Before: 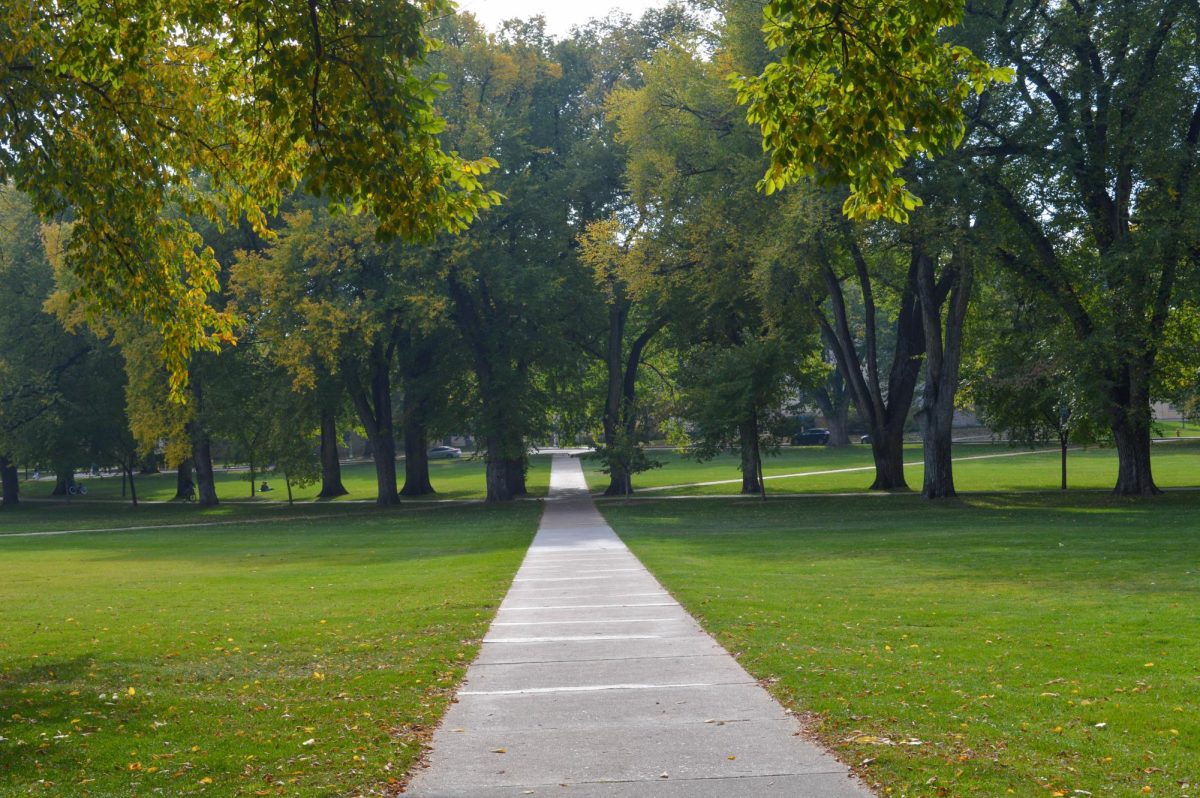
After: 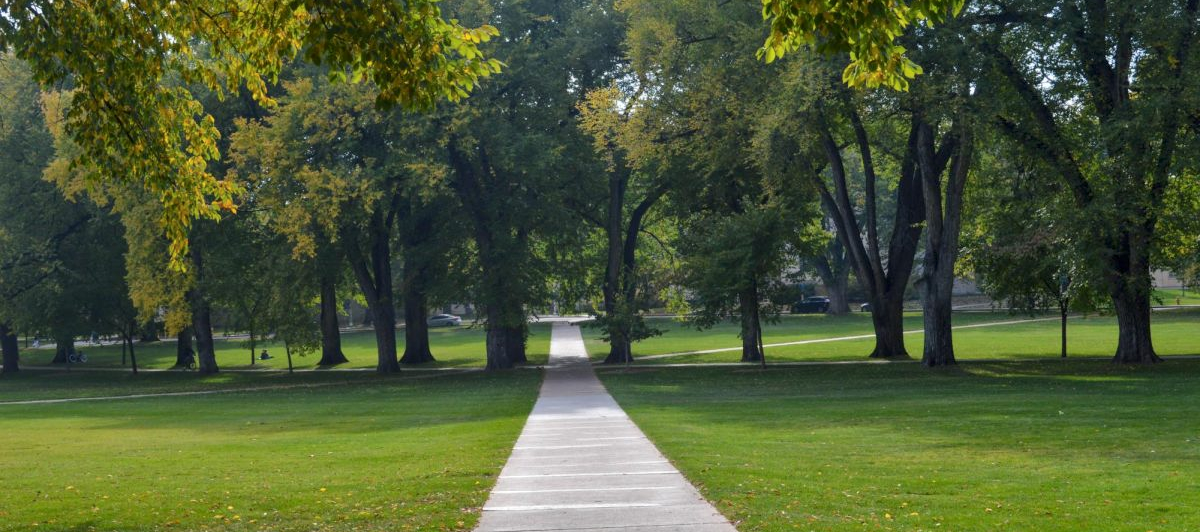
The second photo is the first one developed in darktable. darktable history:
crop: top 16.579%, bottom 16.724%
local contrast: mode bilateral grid, contrast 20, coarseness 50, detail 132%, midtone range 0.2
